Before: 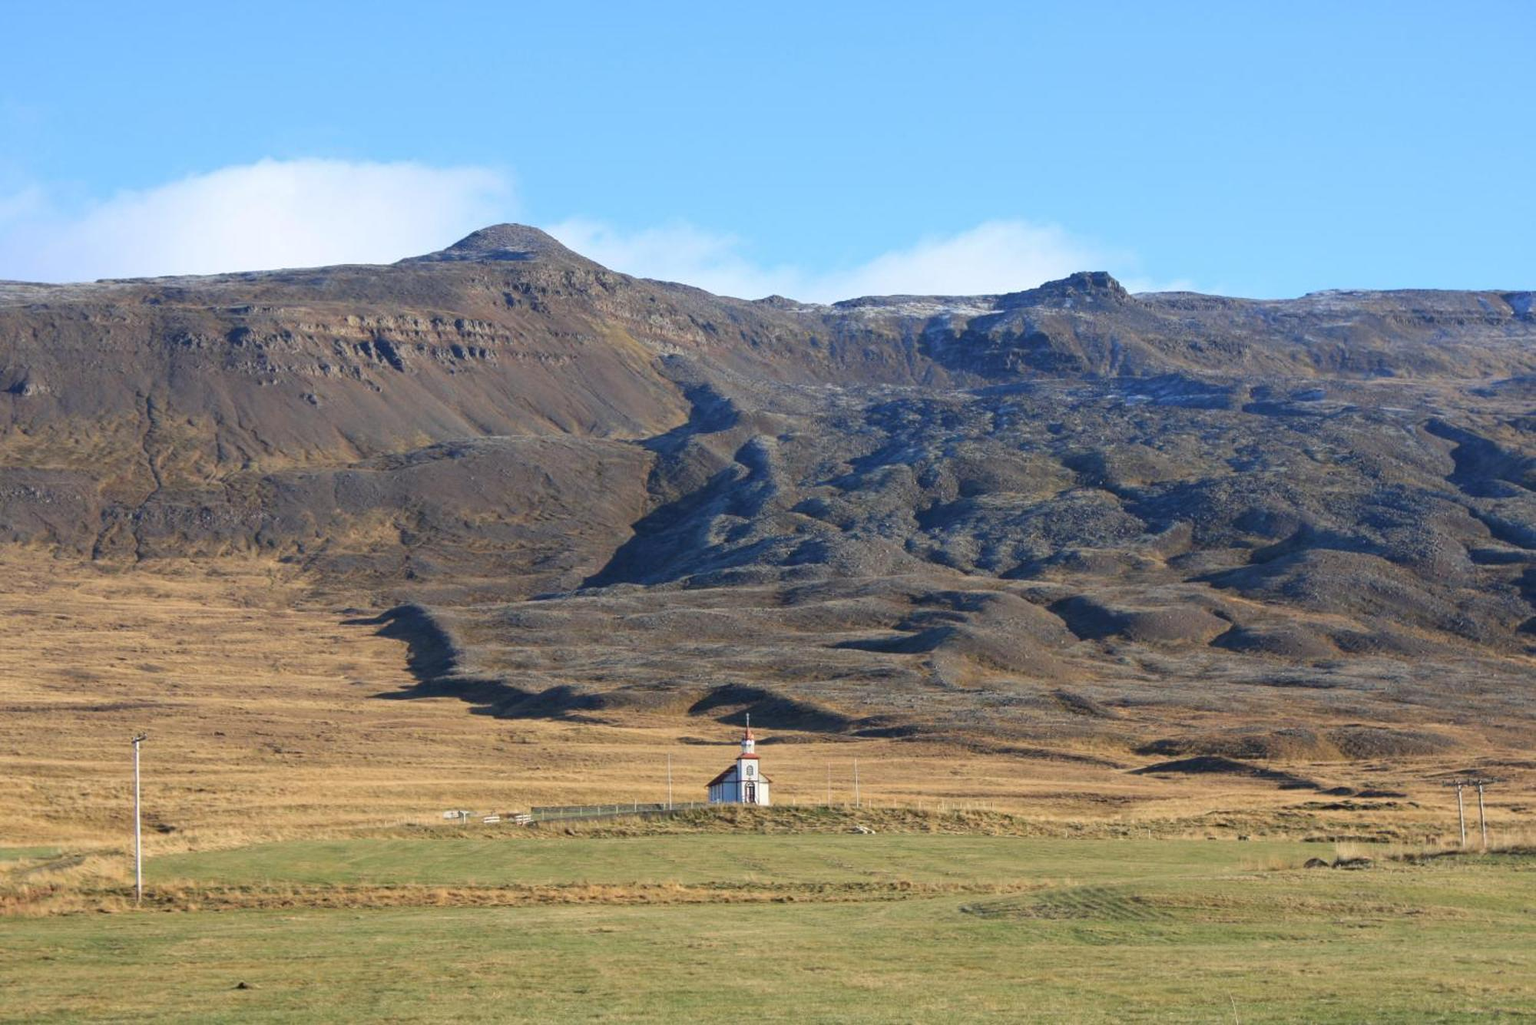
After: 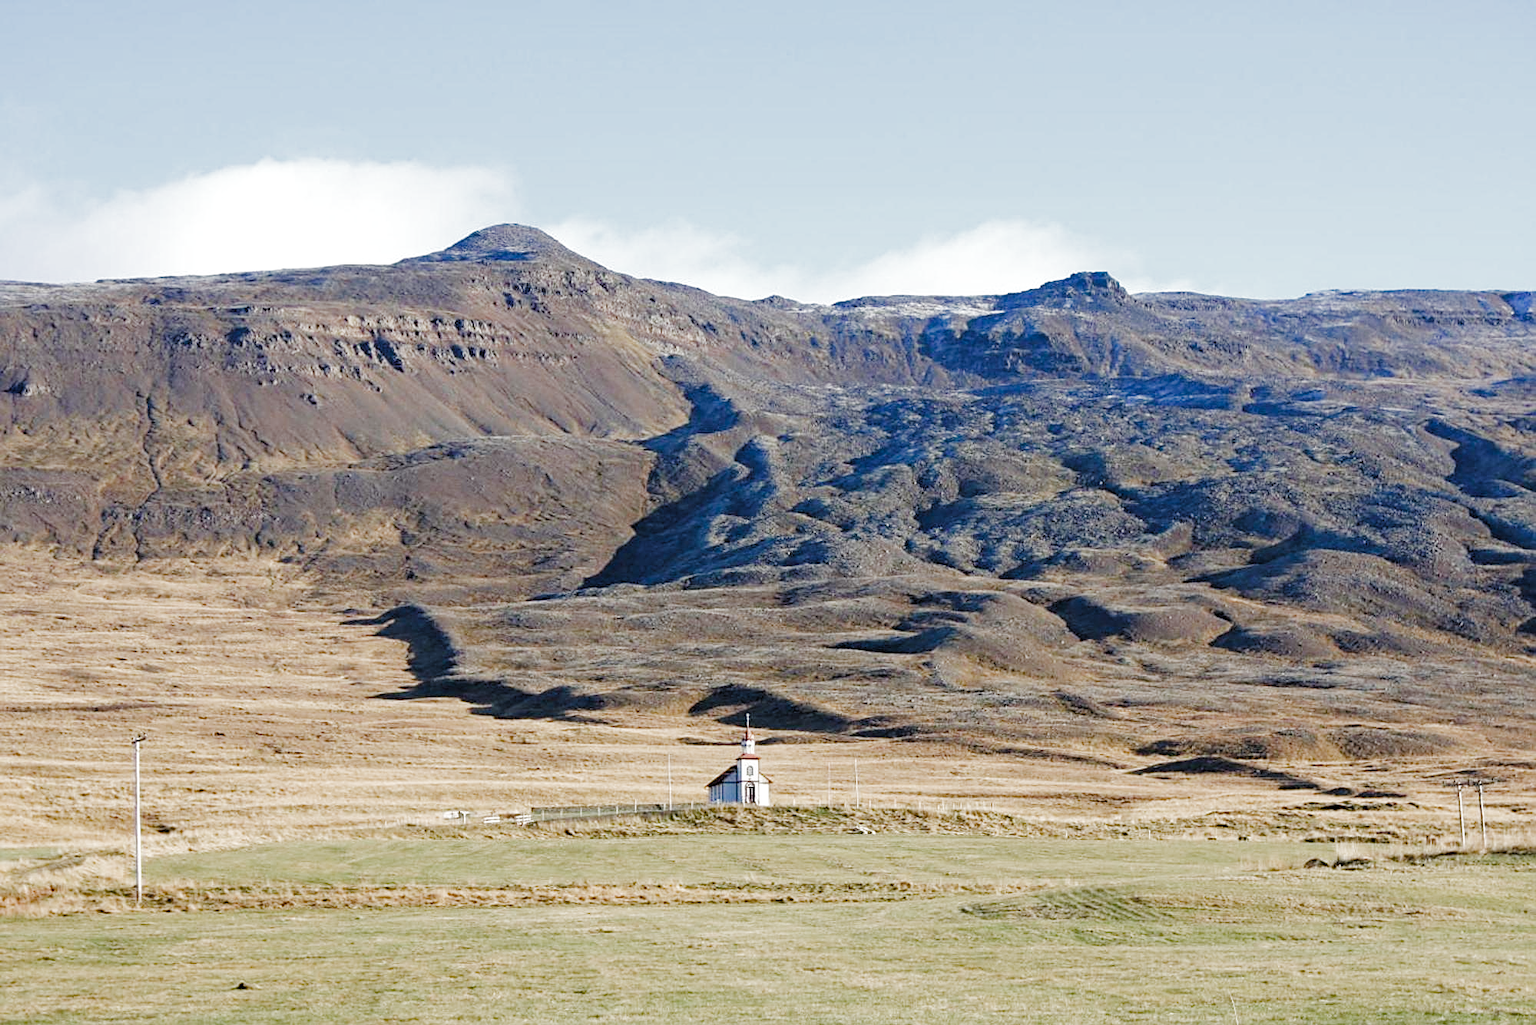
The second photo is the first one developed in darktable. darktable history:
sharpen: on, module defaults
color zones: curves: ch0 [(0, 0.5) (0.143, 0.5) (0.286, 0.5) (0.429, 0.495) (0.571, 0.437) (0.714, 0.44) (0.857, 0.496) (1, 0.5)]
haze removal: strength 0.25, distance 0.25, compatibility mode true, adaptive false
contrast equalizer: y [[0.518, 0.517, 0.501, 0.5, 0.5, 0.5], [0.5 ×6], [0.5 ×6], [0 ×6], [0 ×6]]
filmic: grey point source 9.4, black point source -8.89, white point source 3.19, grey point target 18, white point target 100, output power 2.2, latitude stops 2, contrast 1.65, saturation 100, global saturation 100
